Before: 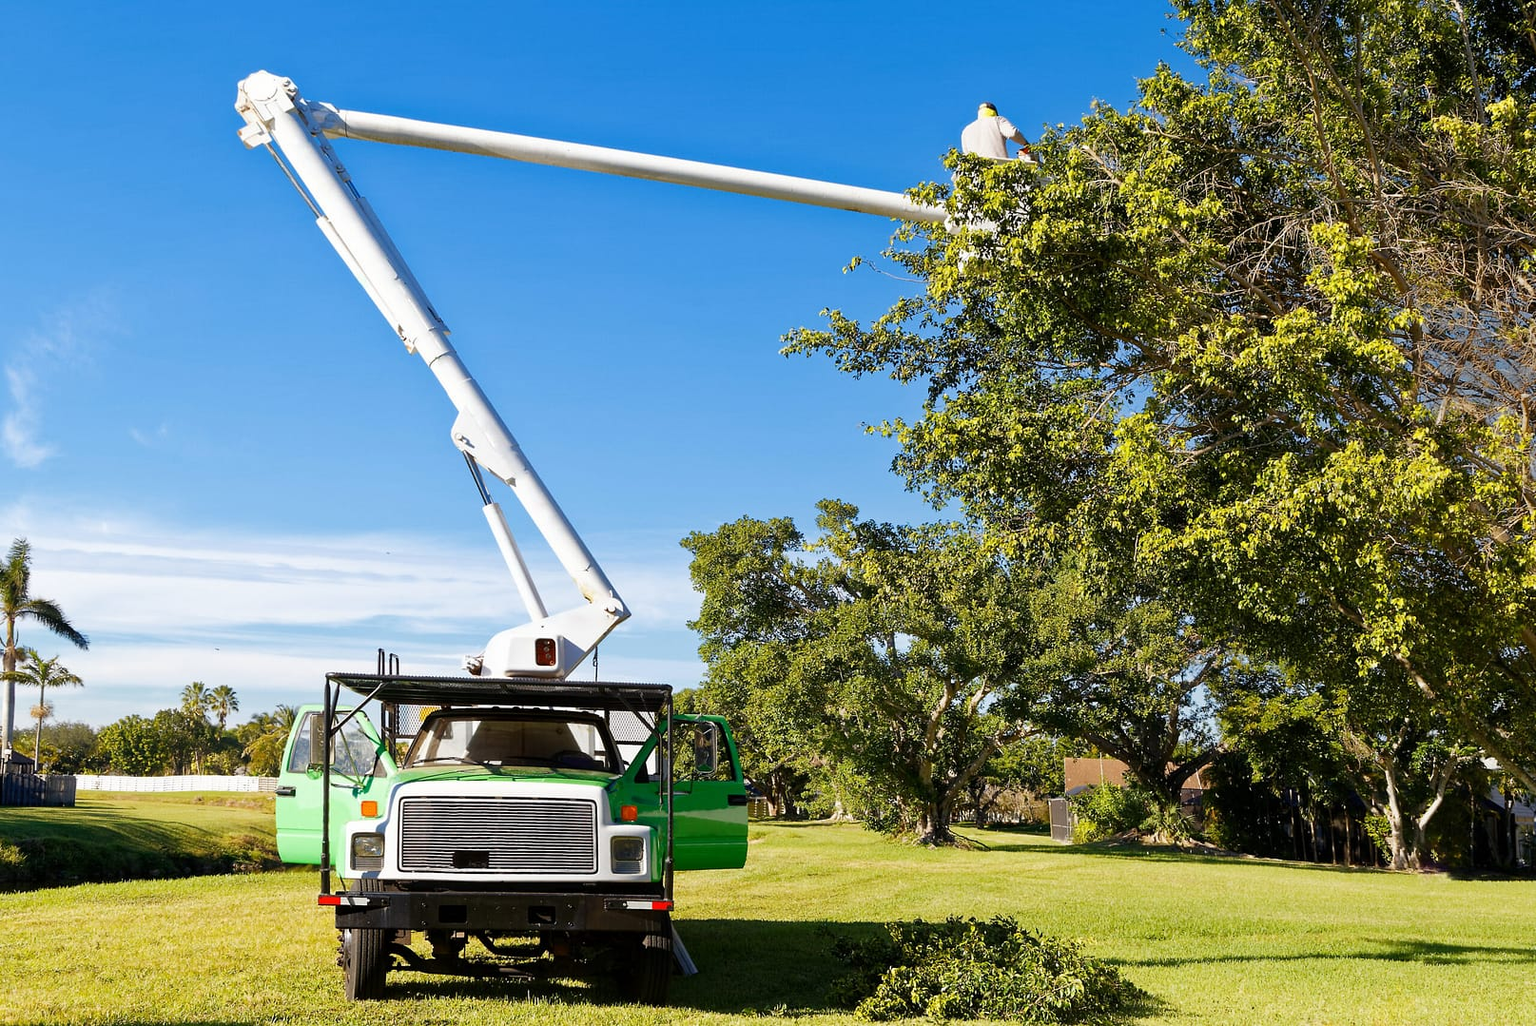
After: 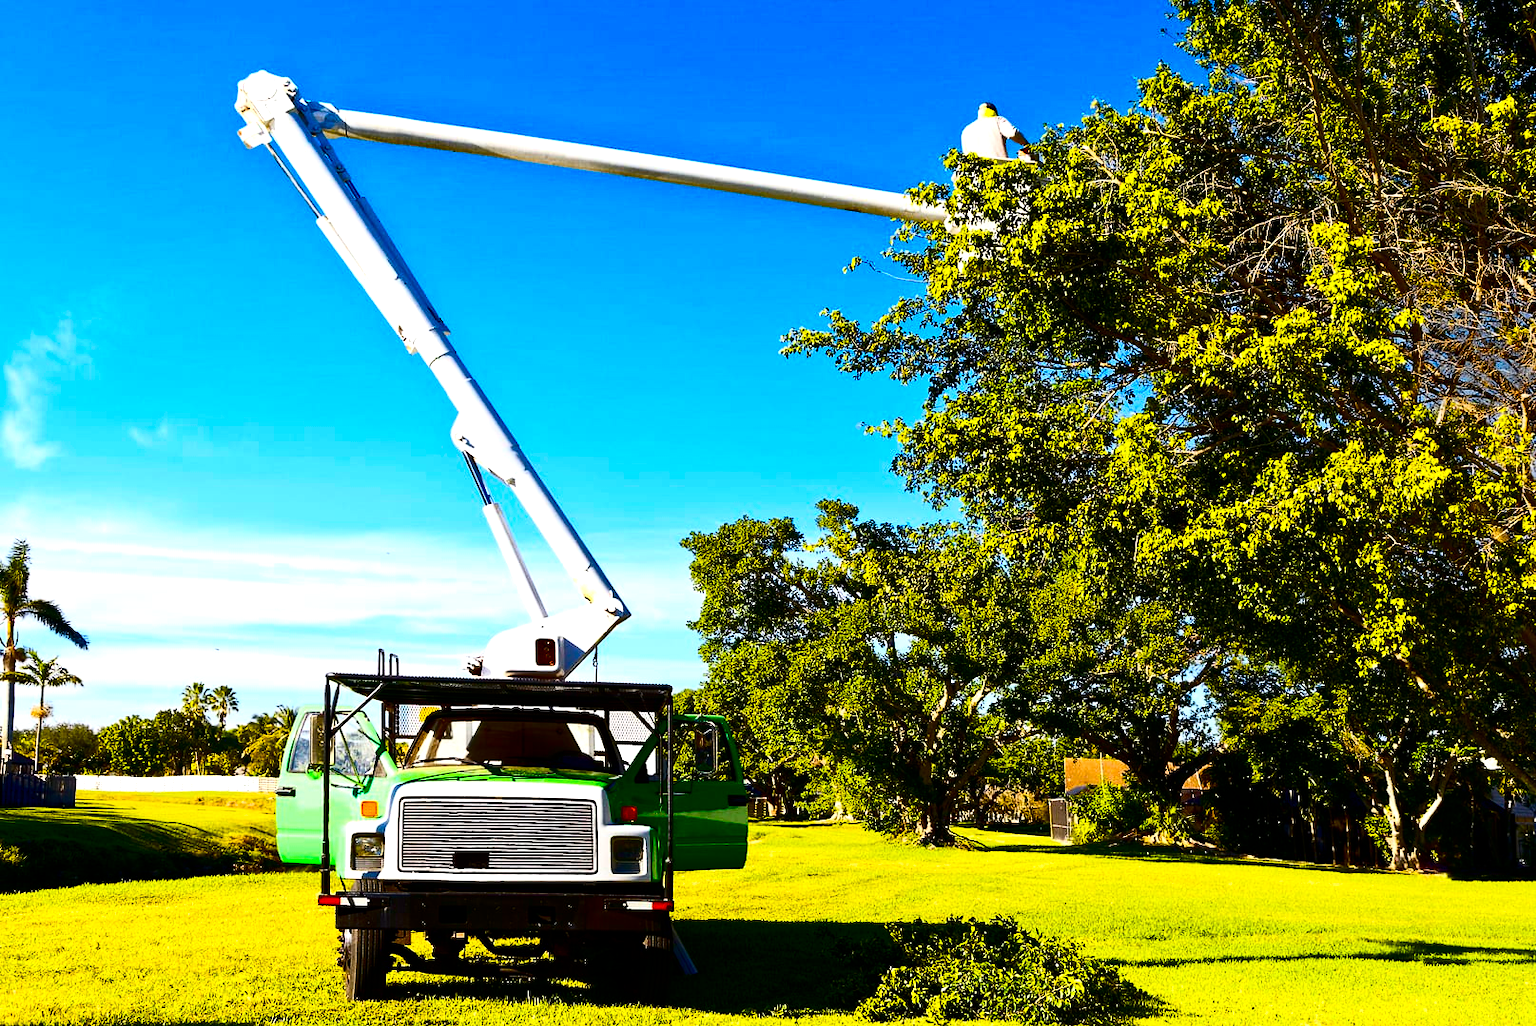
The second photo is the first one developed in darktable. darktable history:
contrast brightness saturation: contrast 0.32, brightness -0.08, saturation 0.17
color balance rgb: linear chroma grading › global chroma 9%, perceptual saturation grading › global saturation 36%, perceptual saturation grading › shadows 35%, perceptual brilliance grading › global brilliance 15%, perceptual brilliance grading › shadows -35%, global vibrance 15%
